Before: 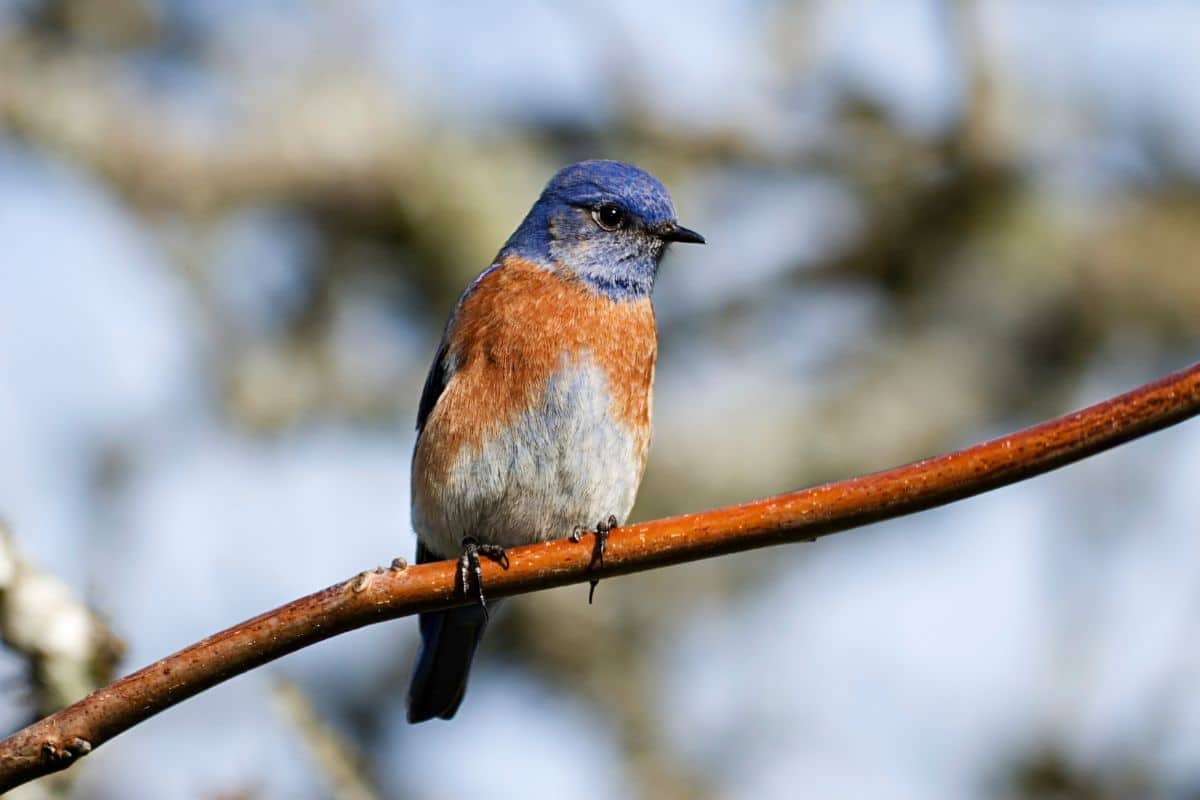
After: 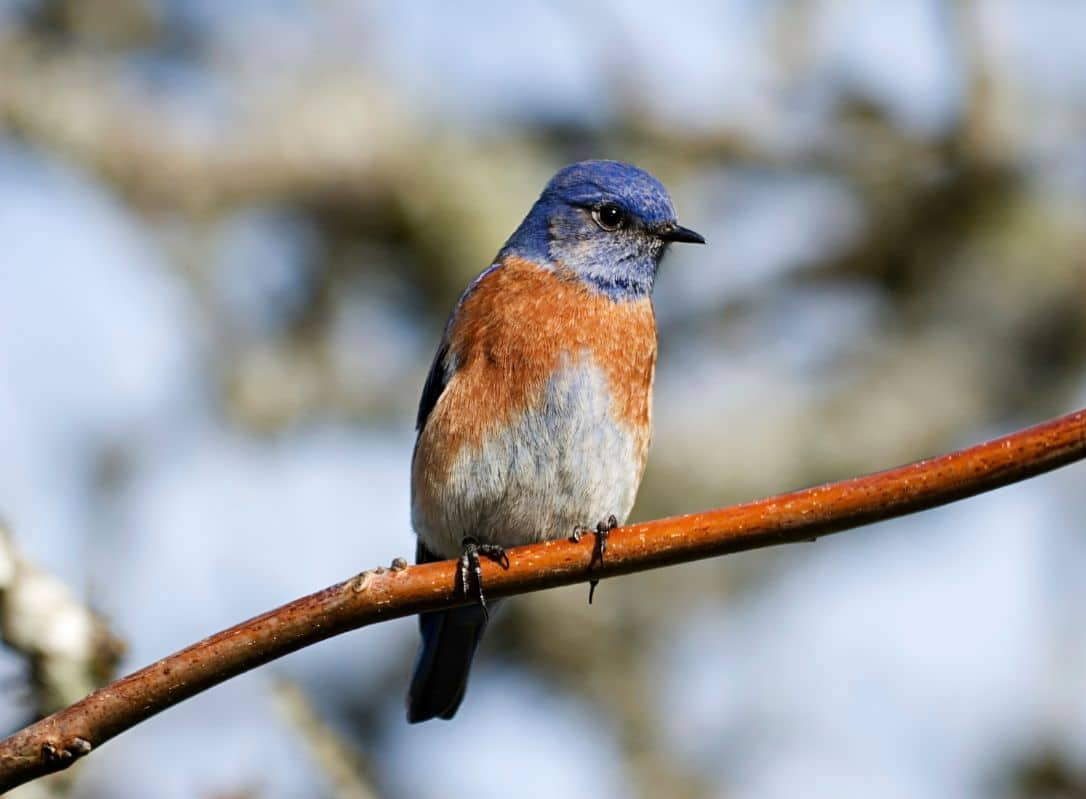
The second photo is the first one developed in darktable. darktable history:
crop: right 9.497%, bottom 0.048%
